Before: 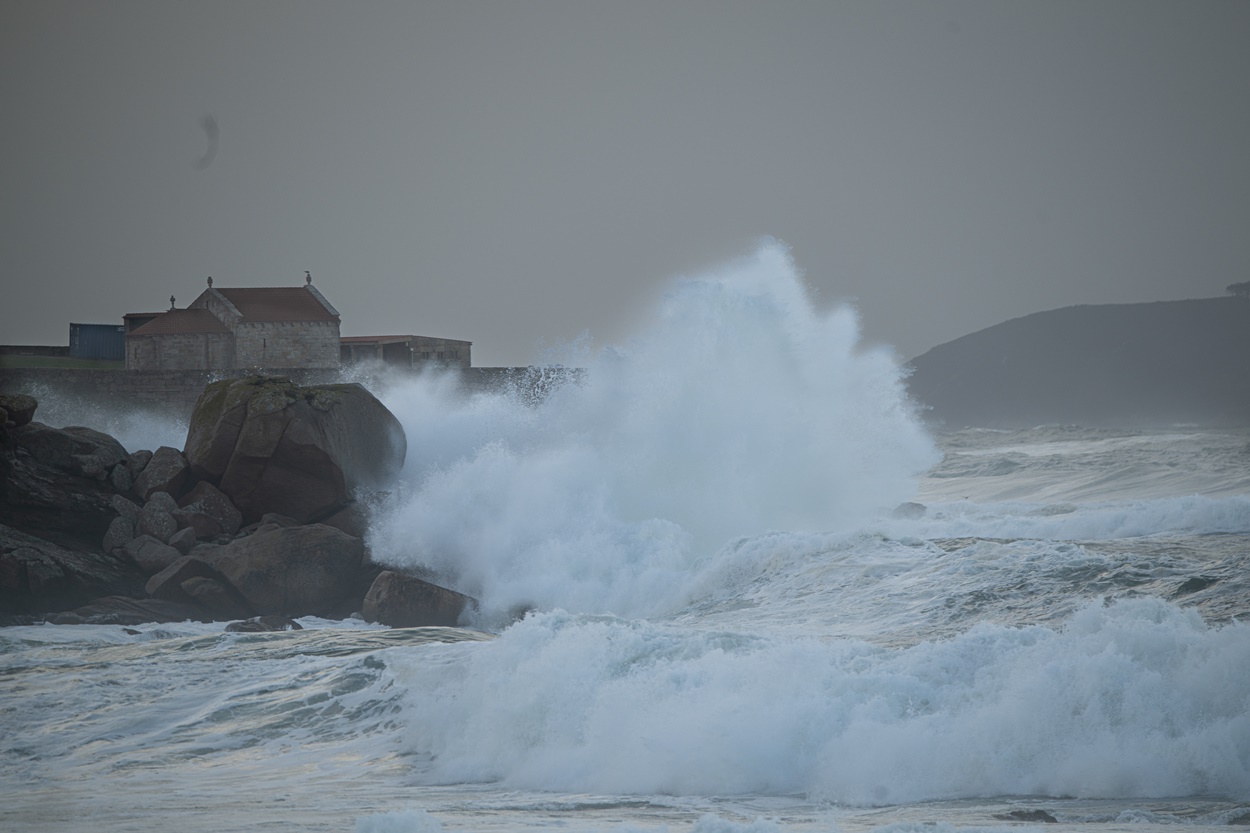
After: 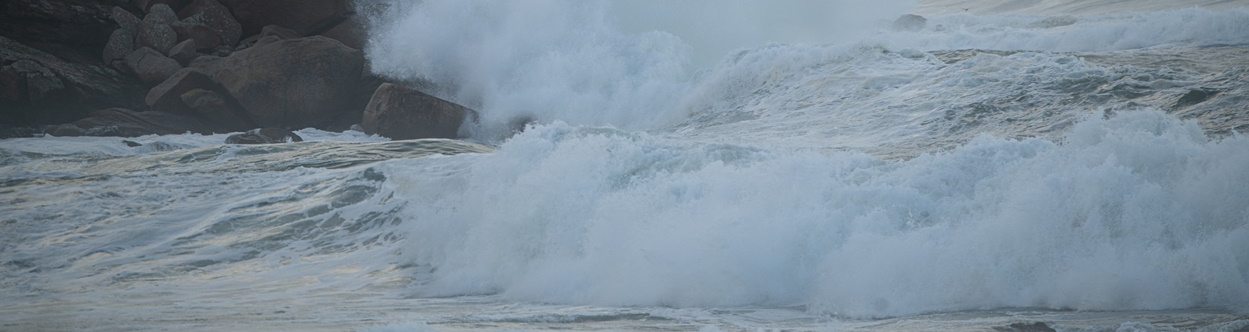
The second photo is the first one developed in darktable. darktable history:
crop and rotate: top 58.694%, bottom 1.382%
color balance rgb: perceptual saturation grading › global saturation -0.083%, global vibrance 1.33%, saturation formula JzAzBz (2021)
